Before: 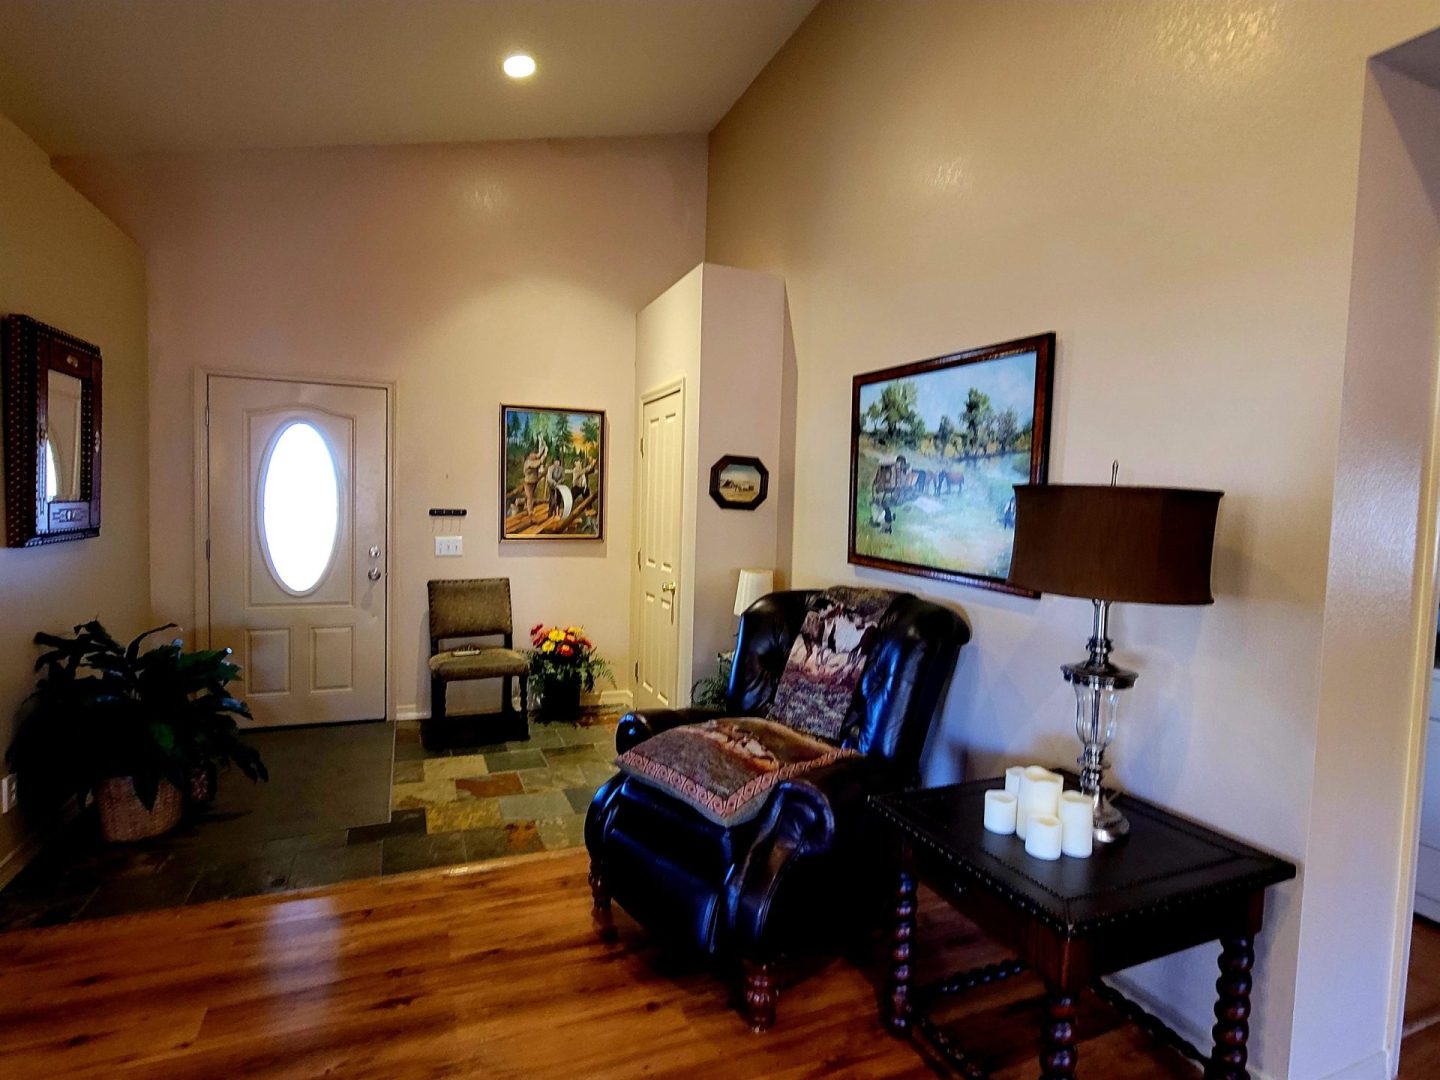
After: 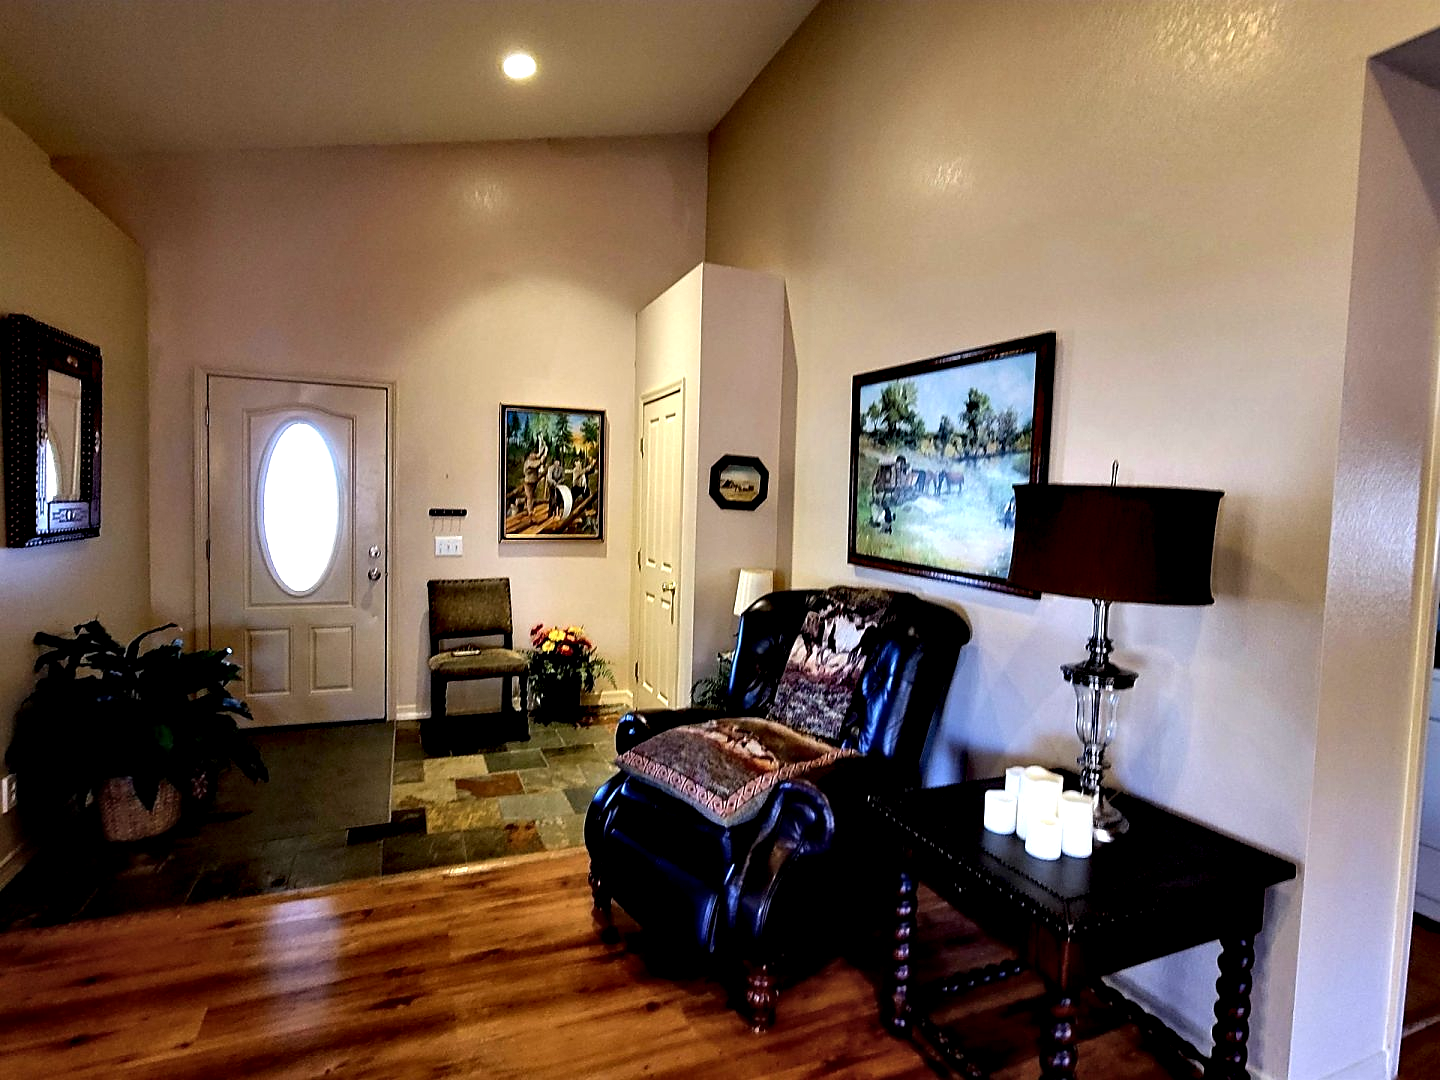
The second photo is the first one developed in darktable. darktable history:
white balance: red 1.004, blue 1.024
sharpen: radius 1.458, amount 0.398, threshold 1.271
contrast equalizer: octaves 7, y [[0.609, 0.611, 0.615, 0.613, 0.607, 0.603], [0.504, 0.498, 0.496, 0.499, 0.506, 0.516], [0 ×6], [0 ×6], [0 ×6]]
